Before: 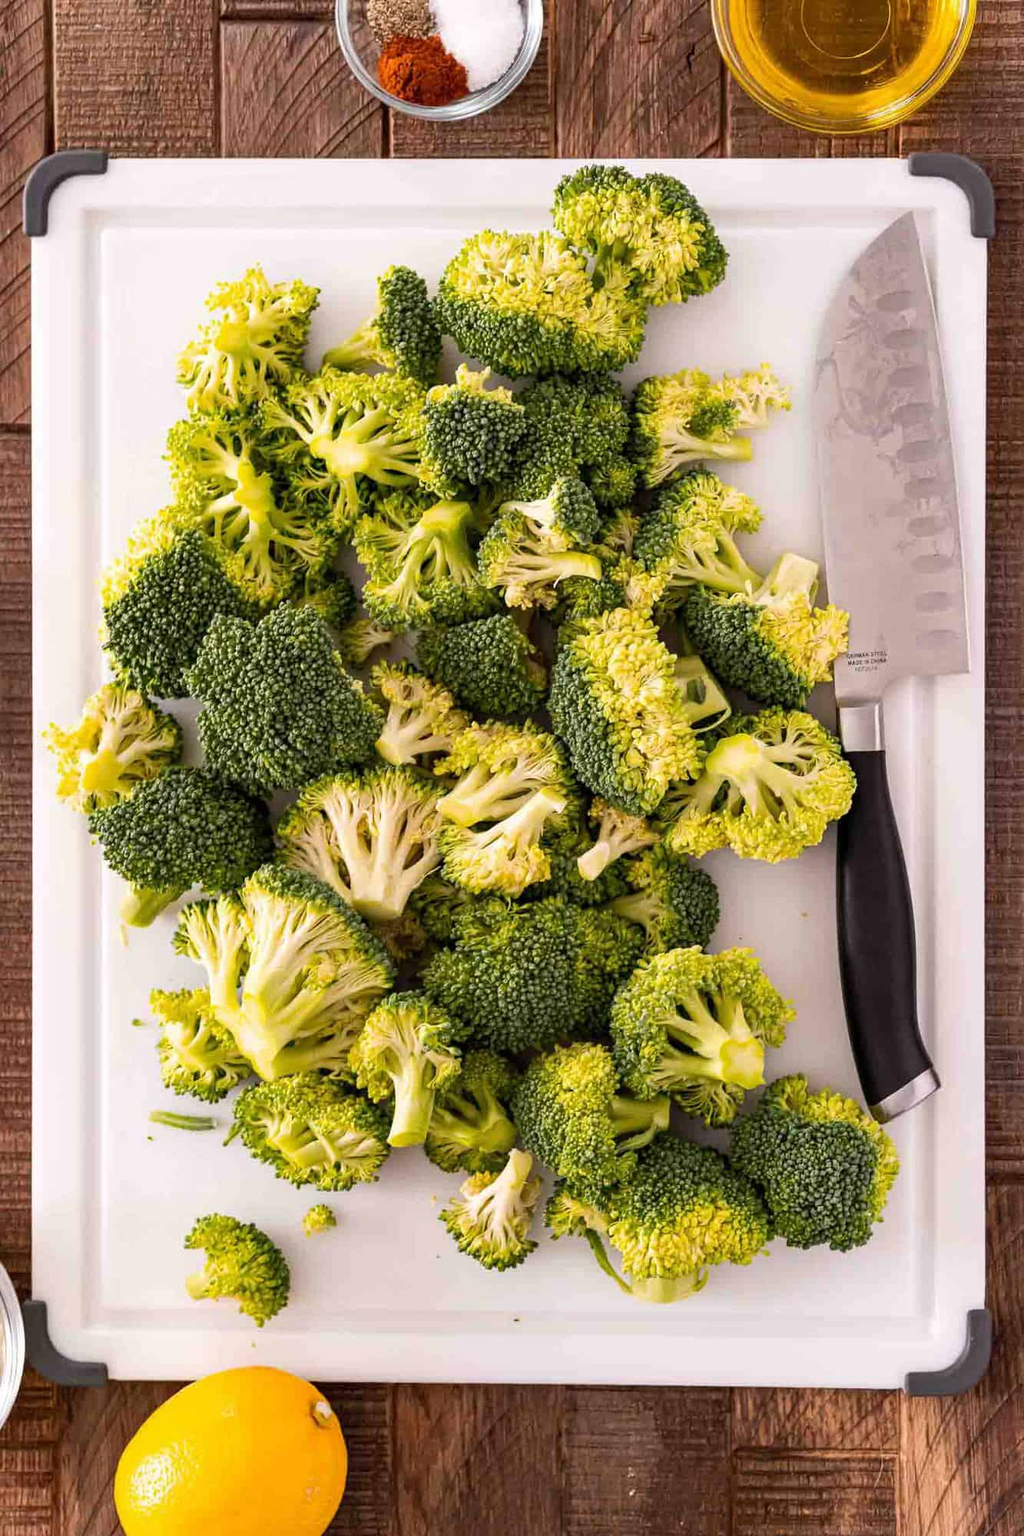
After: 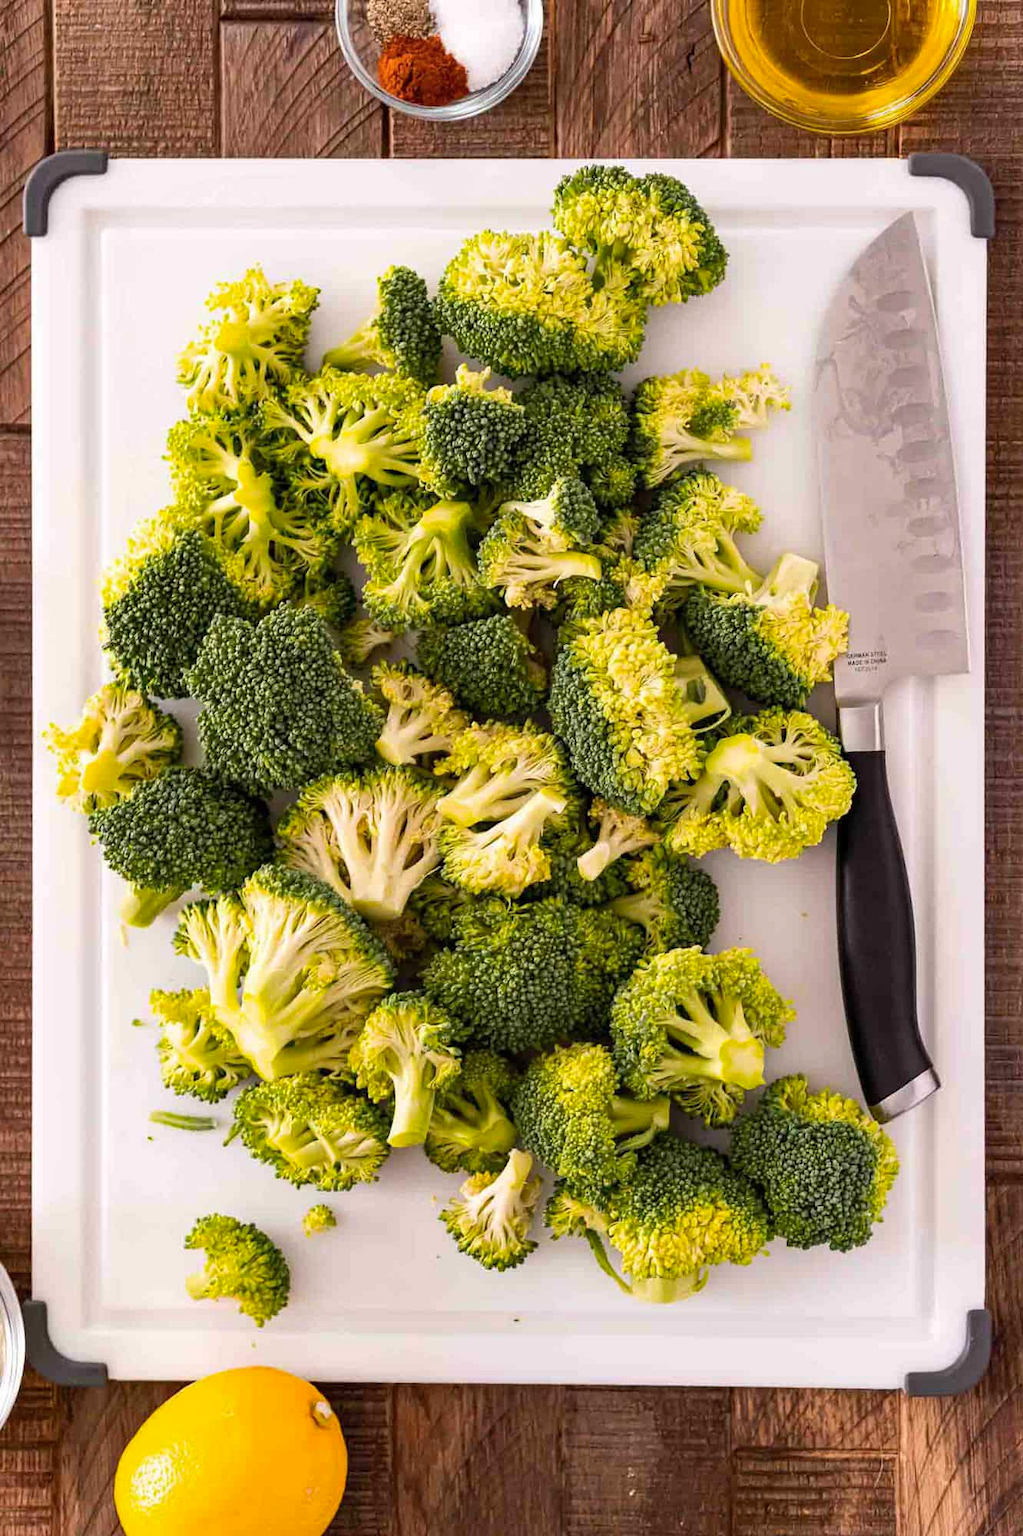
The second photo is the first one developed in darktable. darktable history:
color balance rgb: perceptual saturation grading › global saturation 0.016%, global vibrance 20%
